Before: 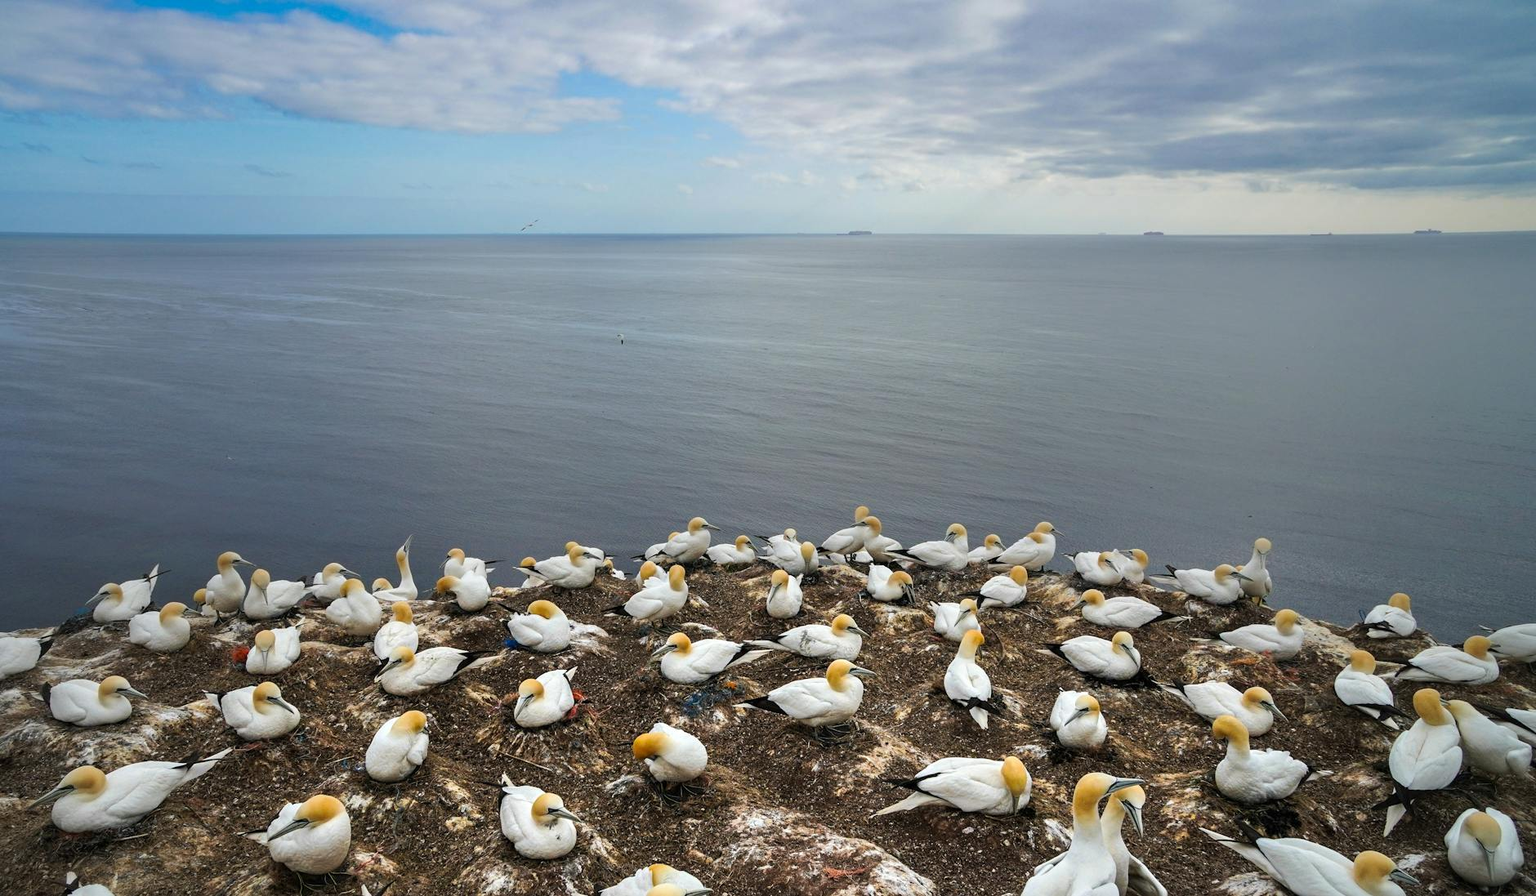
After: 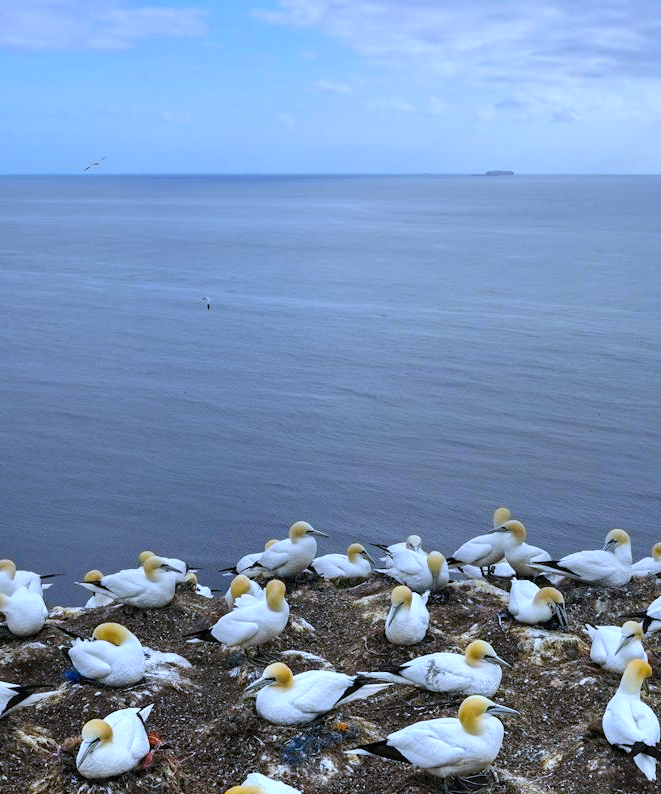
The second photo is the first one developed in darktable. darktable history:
crop and rotate: left 29.476%, top 10.214%, right 35.32%, bottom 17.333%
white balance: red 0.871, blue 1.249
